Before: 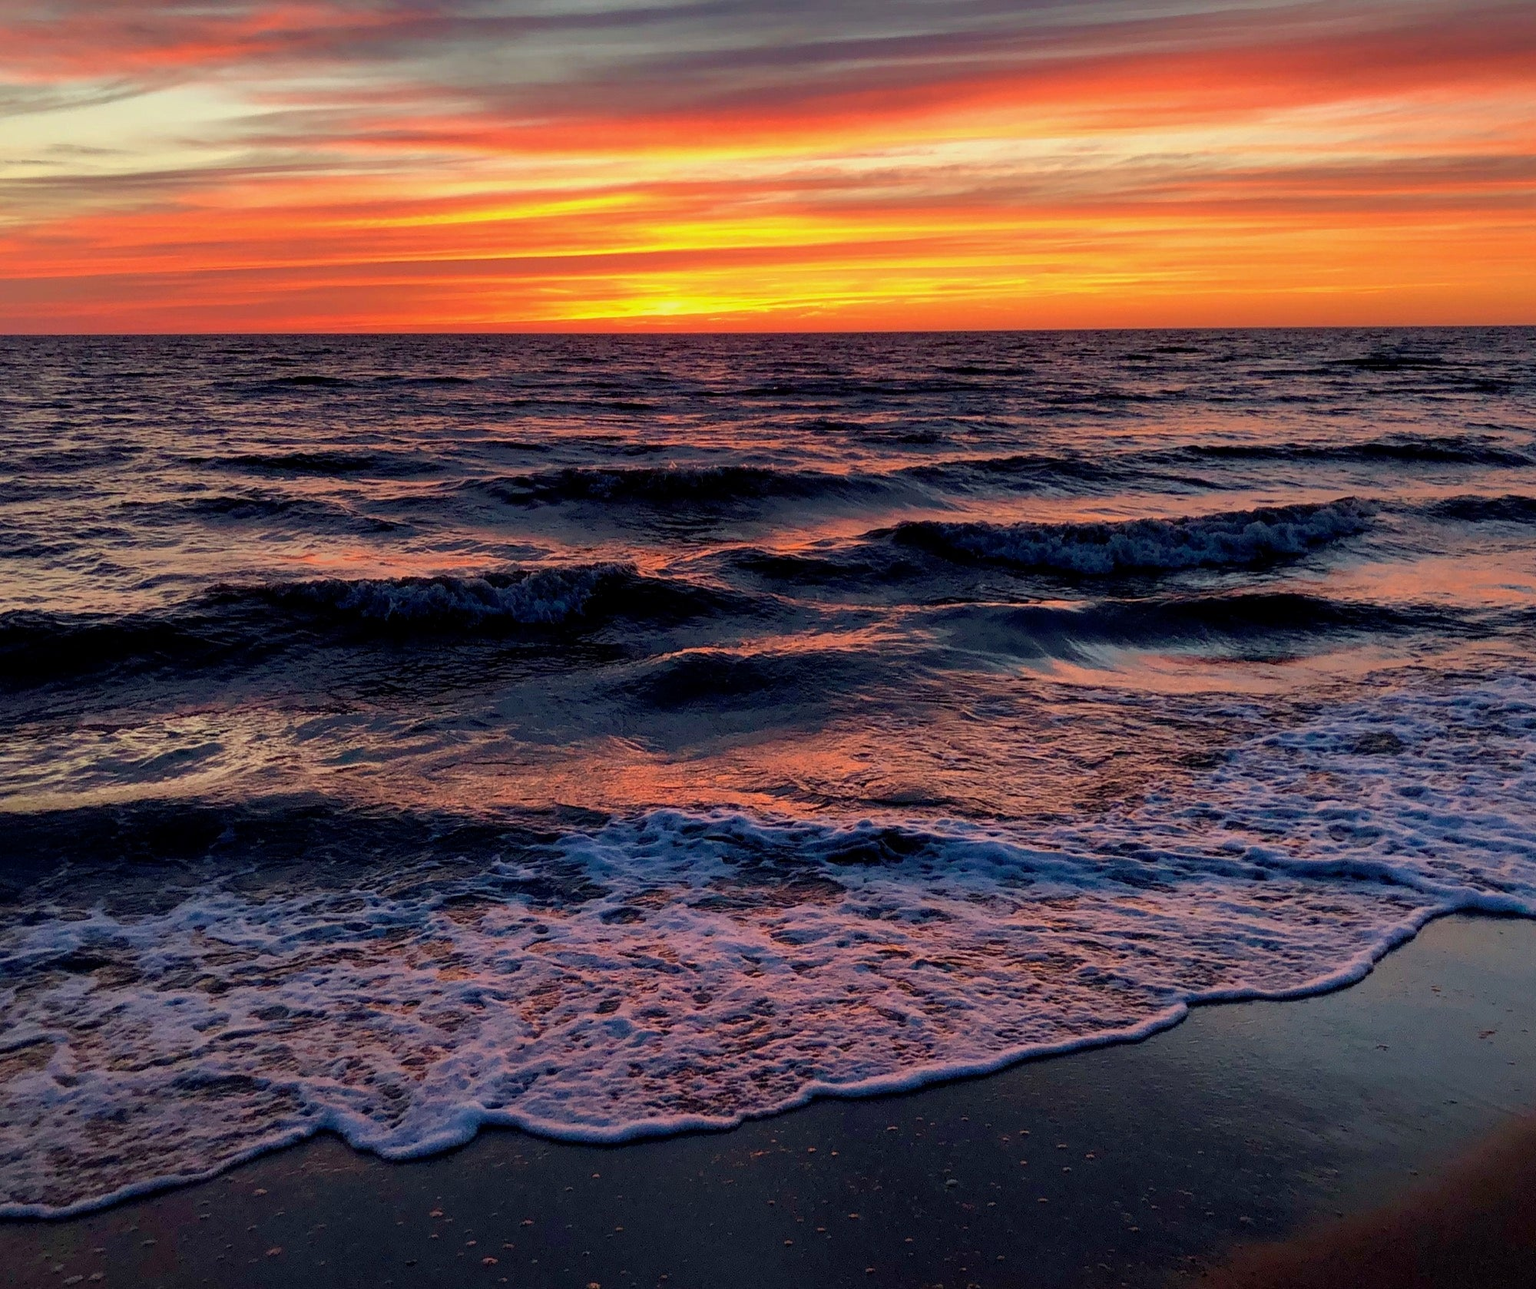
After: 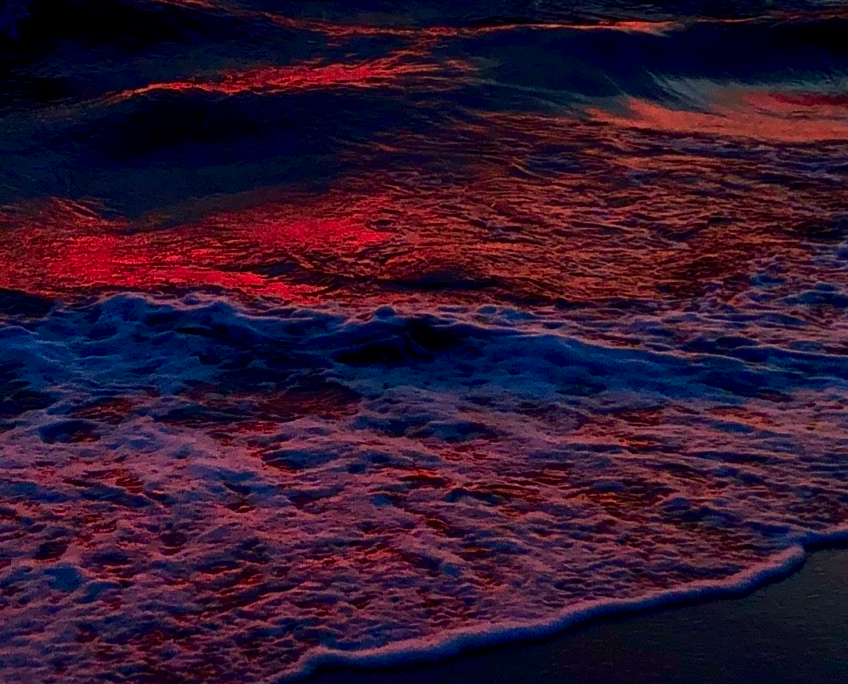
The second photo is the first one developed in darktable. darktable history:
color zones: curves: ch0 [(0.473, 0.374) (0.742, 0.784)]; ch1 [(0.354, 0.737) (0.742, 0.705)]; ch2 [(0.318, 0.421) (0.758, 0.532)]
crop: left 37.091%, top 45.35%, right 20.483%, bottom 13.865%
contrast brightness saturation: brightness -0.516
